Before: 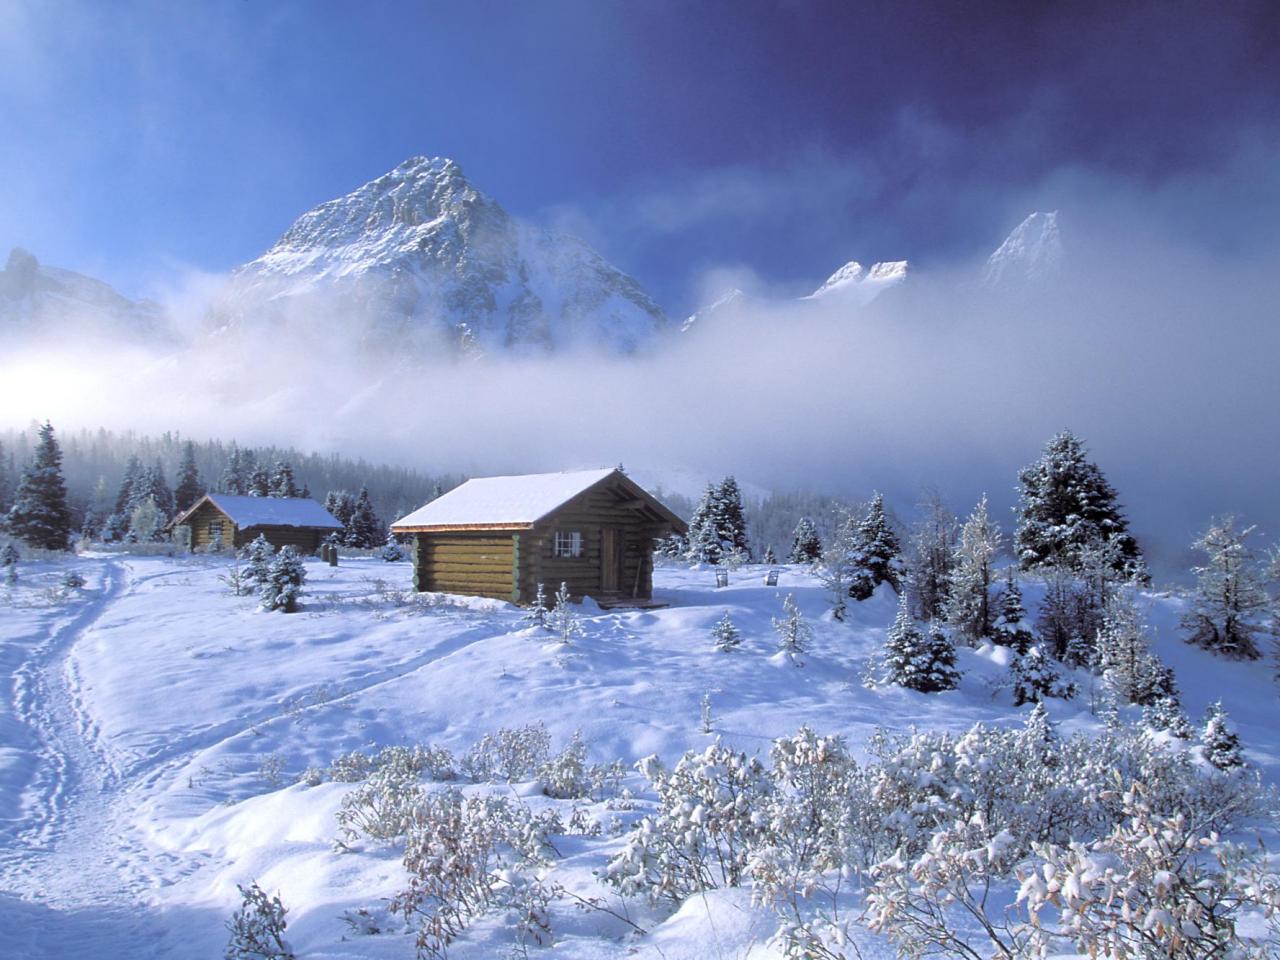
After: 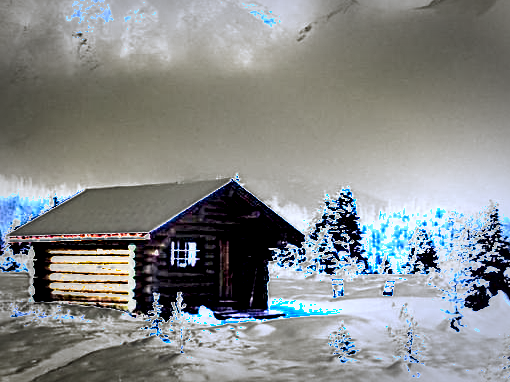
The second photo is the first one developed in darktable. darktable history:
shadows and highlights: soften with gaussian
contrast brightness saturation: brightness -0.022, saturation 0.338
crop: left 30.006%, top 30.27%, right 30.103%, bottom 29.864%
exposure: black level correction 0.001, exposure 2.608 EV, compensate highlight preservation false
vignetting: fall-off start 71.34%, width/height ratio 1.333
sharpen: radius 3.968
